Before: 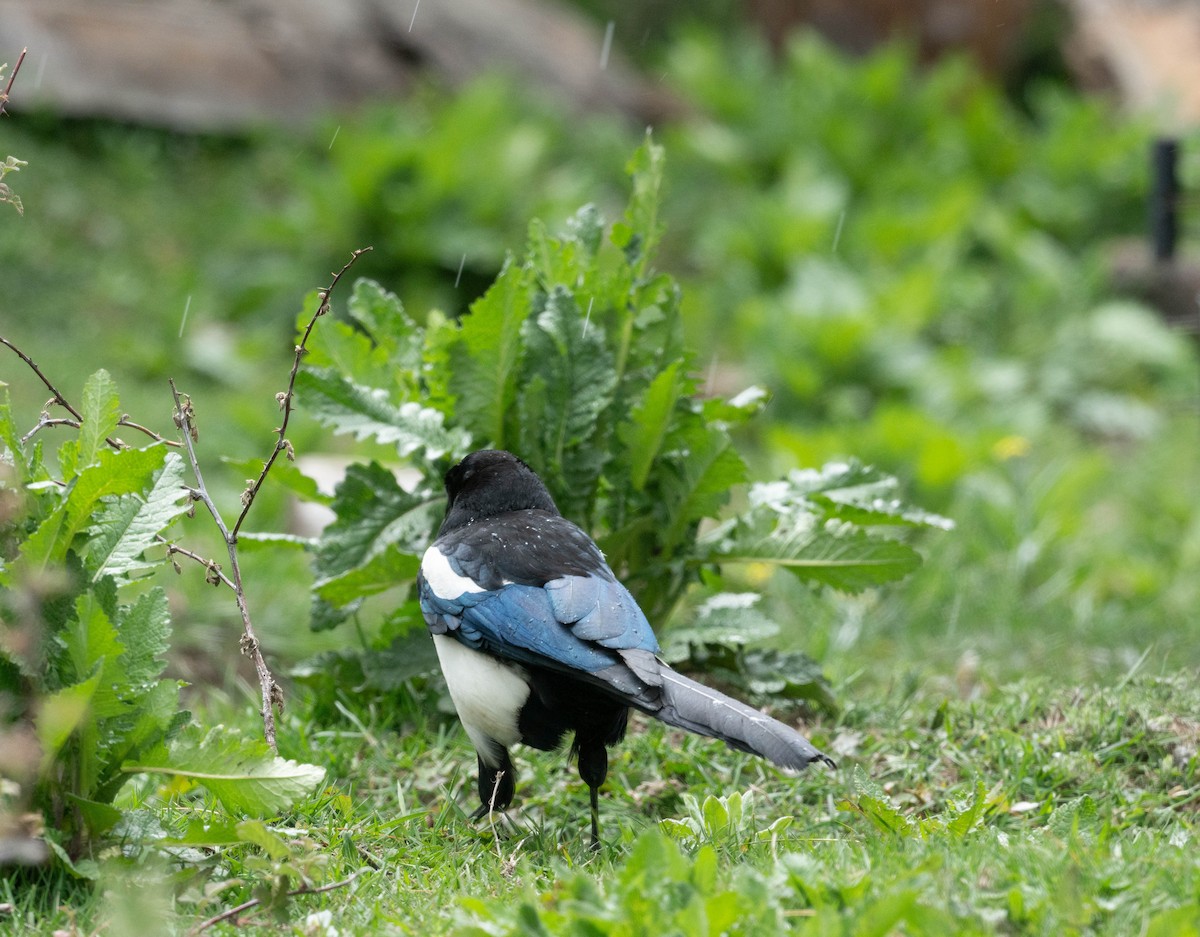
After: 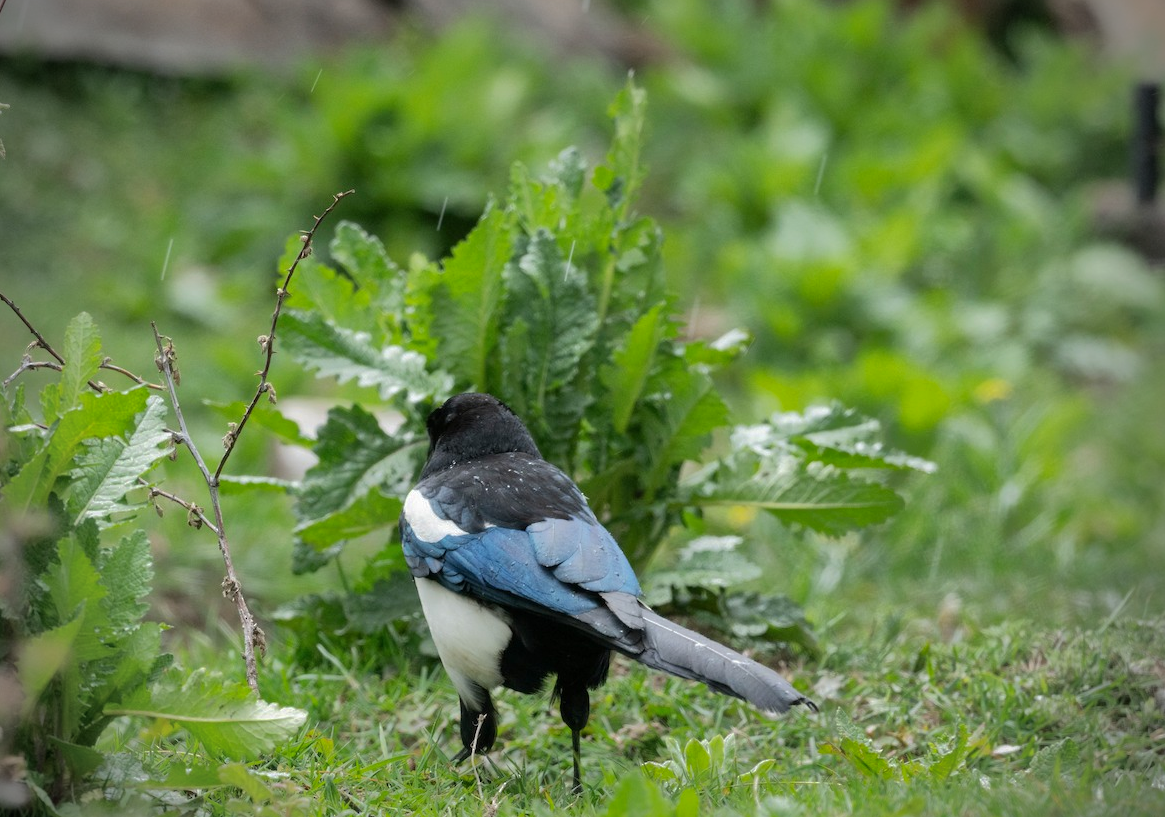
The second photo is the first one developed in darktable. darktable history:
vignetting: on, module defaults
shadows and highlights: shadows -19.91, highlights -73.15
crop: left 1.507%, top 6.147%, right 1.379%, bottom 6.637%
